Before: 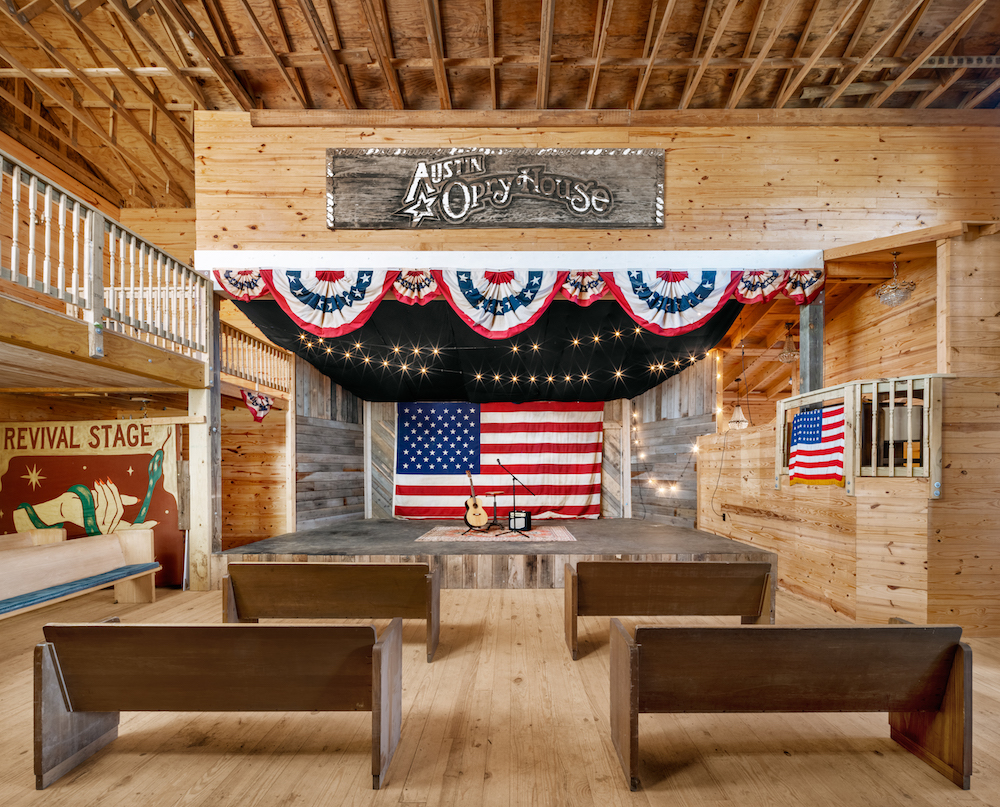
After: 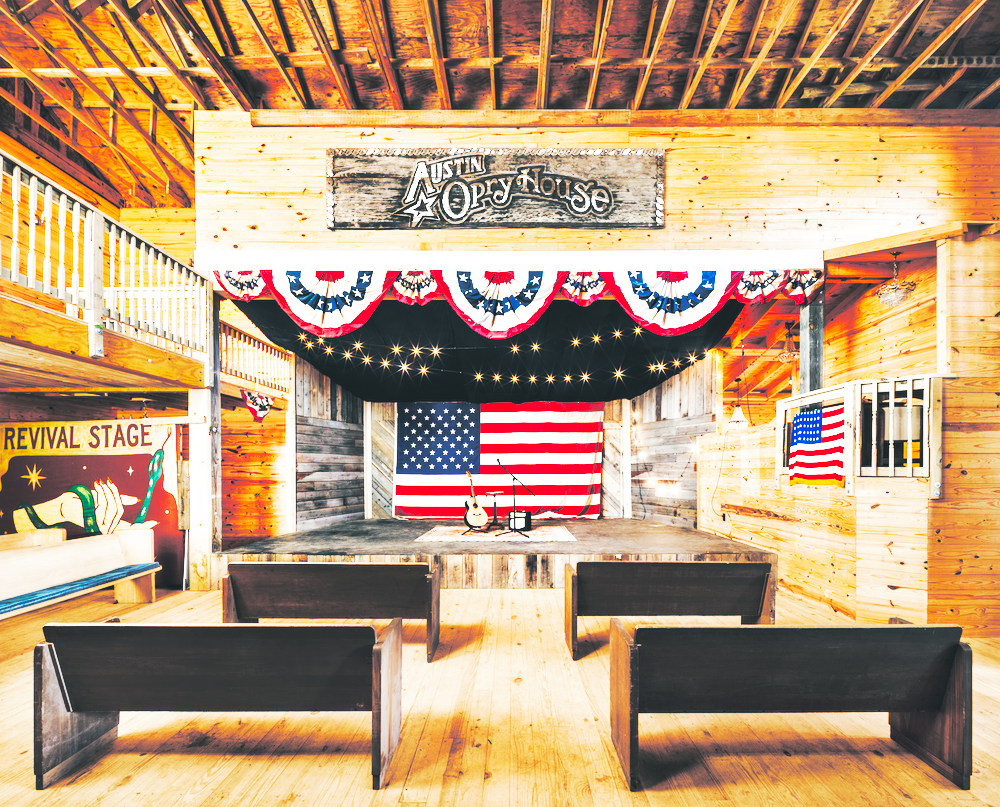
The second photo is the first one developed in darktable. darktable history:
split-toning: shadows › hue 205.2°, shadows › saturation 0.29, highlights › hue 50.4°, highlights › saturation 0.38, balance -49.9
base curve: curves: ch0 [(0, 0.015) (0.085, 0.116) (0.134, 0.298) (0.19, 0.545) (0.296, 0.764) (0.599, 0.982) (1, 1)], preserve colors none
